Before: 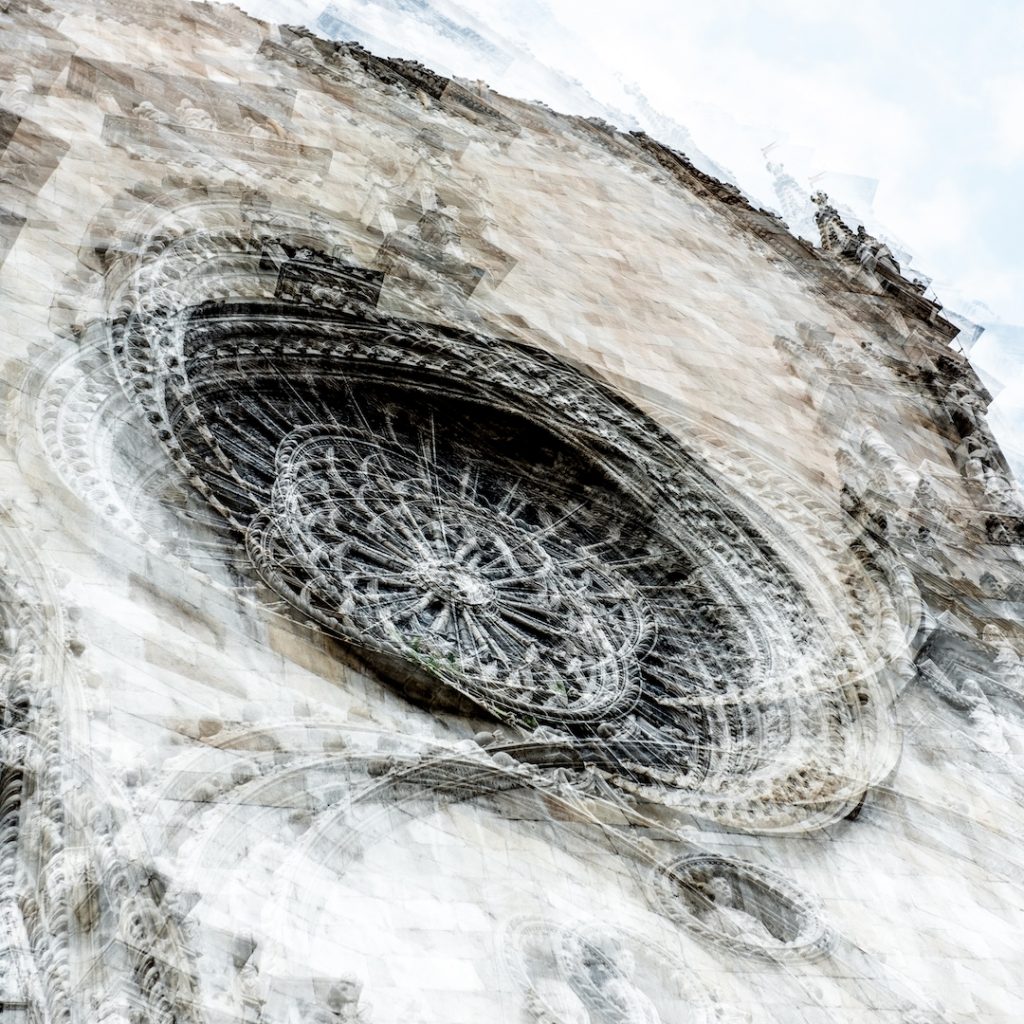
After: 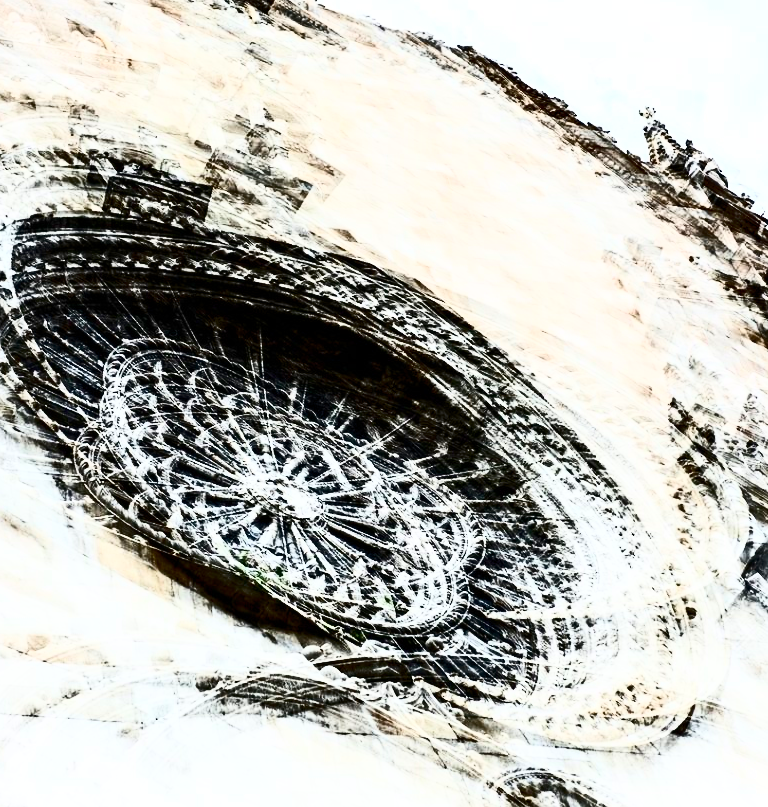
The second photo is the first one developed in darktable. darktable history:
crop: left 16.804%, top 8.474%, right 8.193%, bottom 12.659%
contrast brightness saturation: contrast 0.948, brightness 0.197
color balance rgb: perceptual saturation grading › global saturation 20%, perceptual saturation grading › highlights -25.563%, perceptual saturation grading › shadows 50.281%, global vibrance 23.842%
